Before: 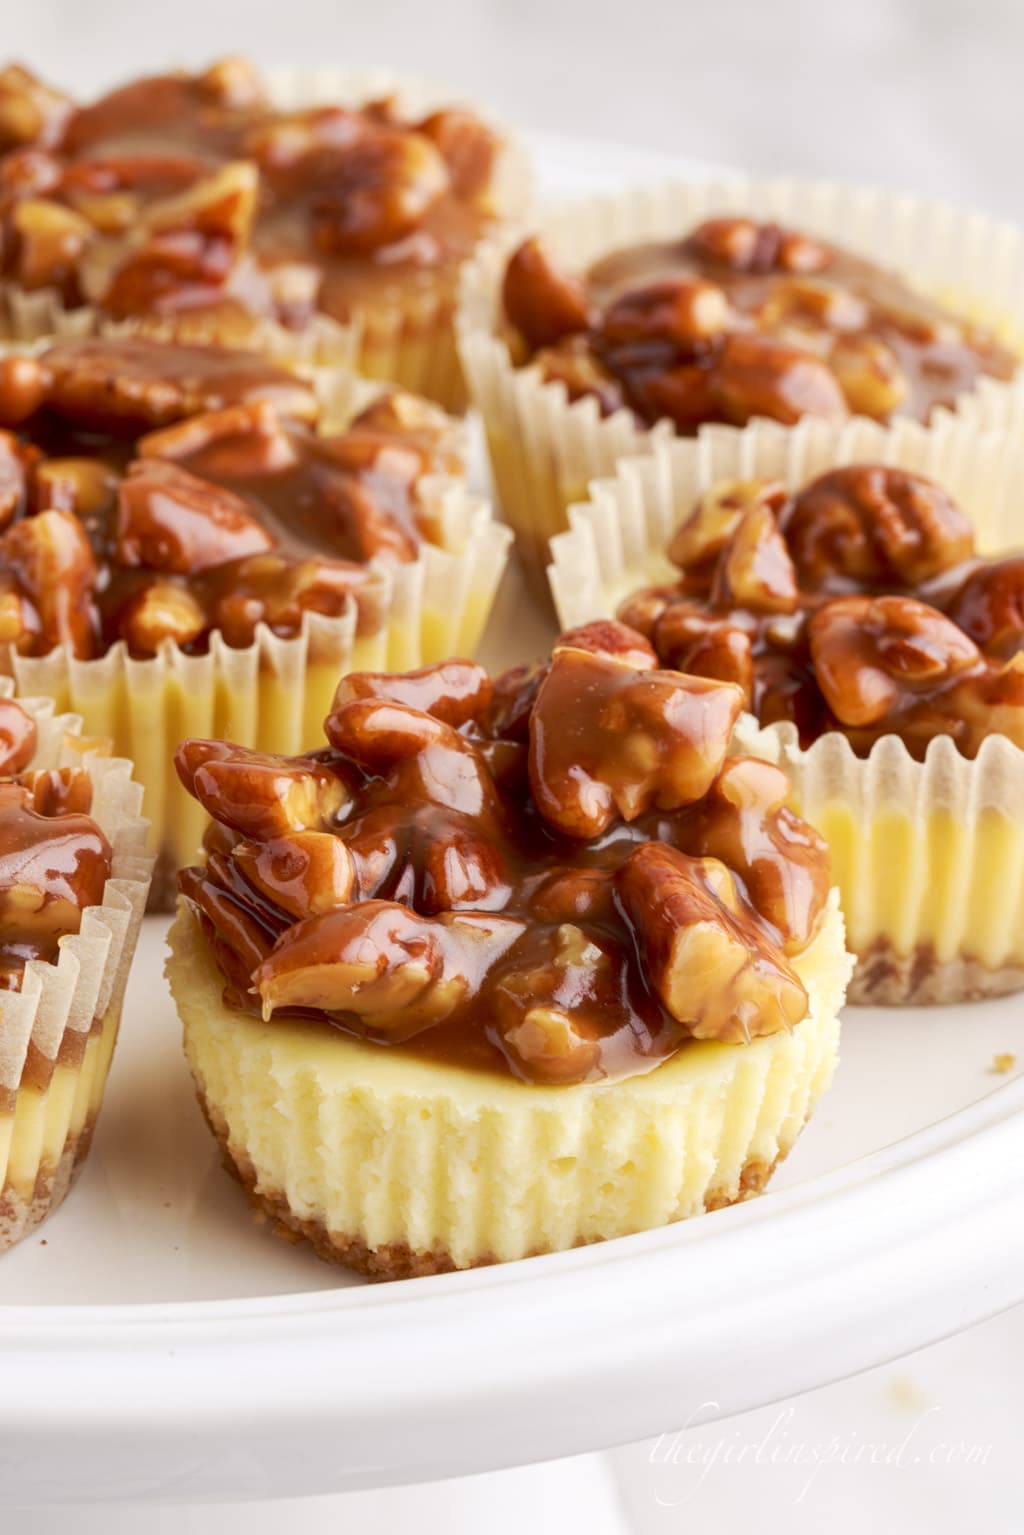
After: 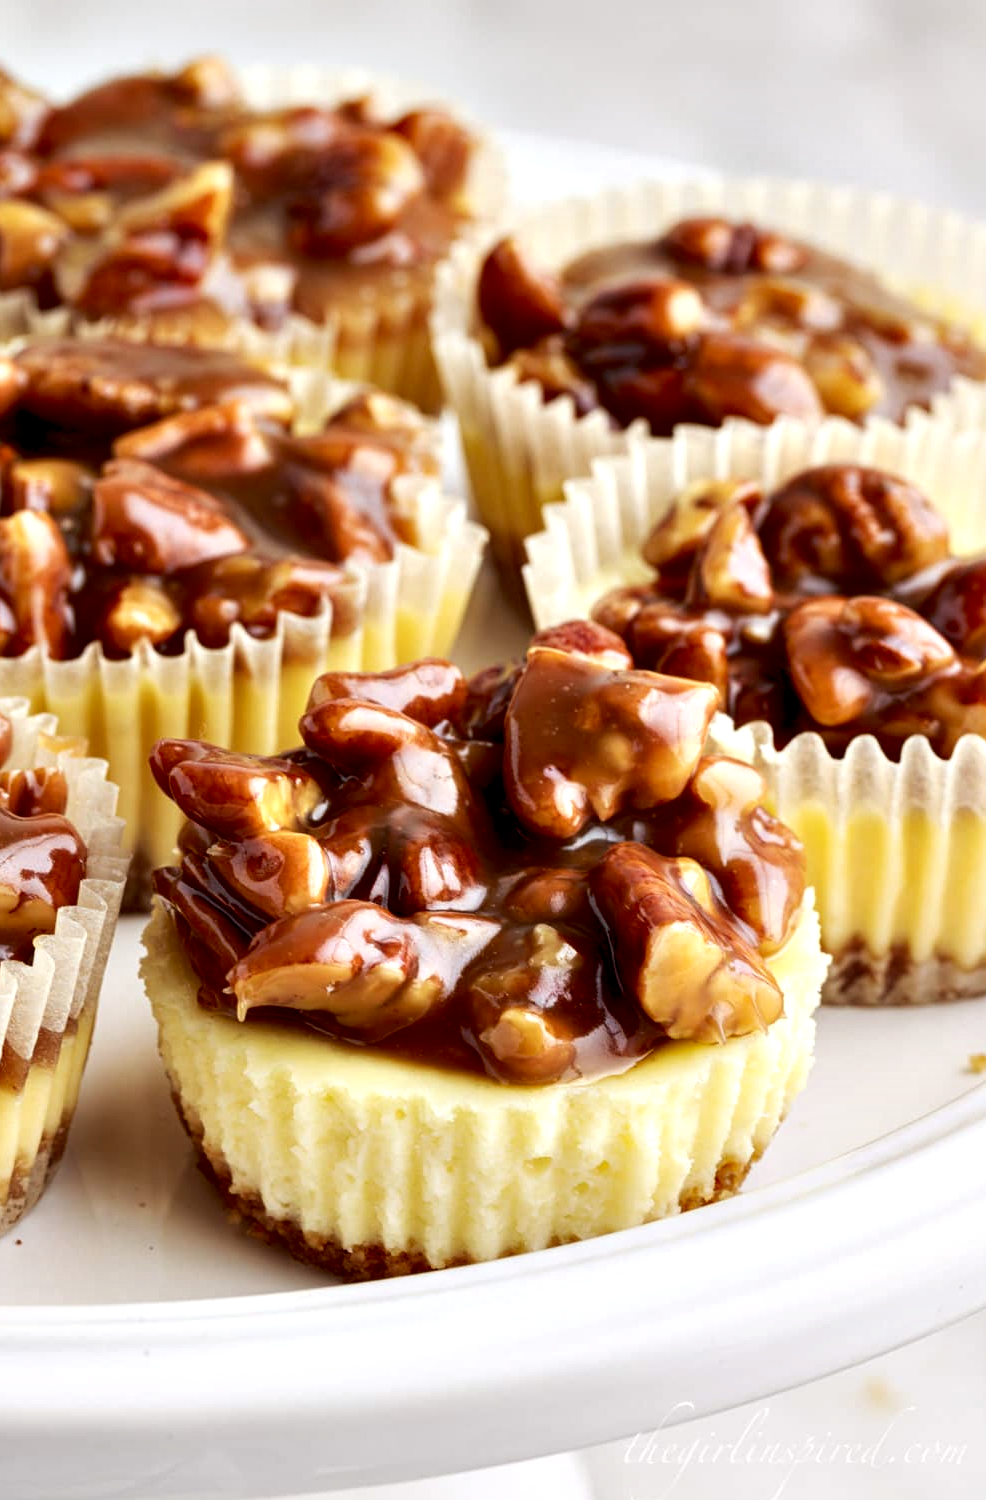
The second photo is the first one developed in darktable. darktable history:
crop and rotate: left 2.536%, right 1.107%, bottom 2.246%
contrast equalizer: octaves 7, y [[0.6 ×6], [0.55 ×6], [0 ×6], [0 ×6], [0 ×6]]
